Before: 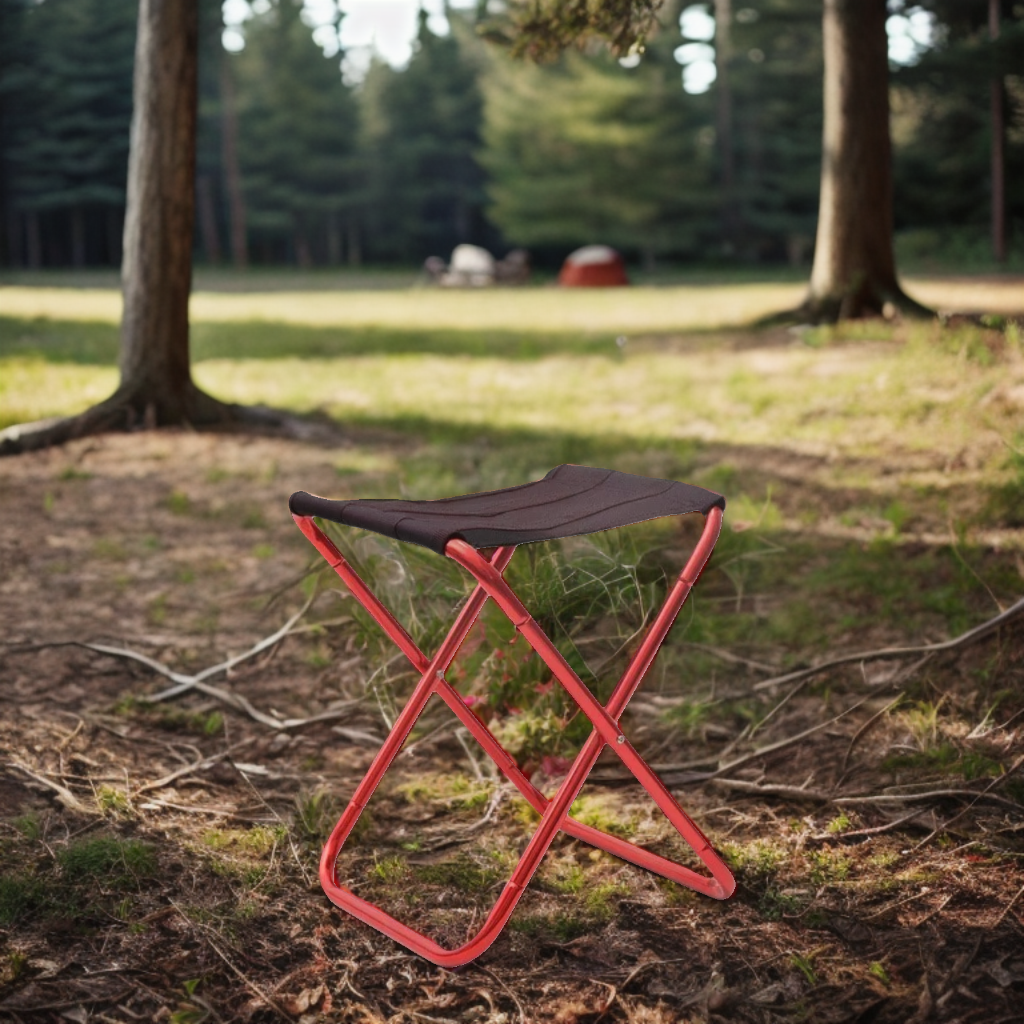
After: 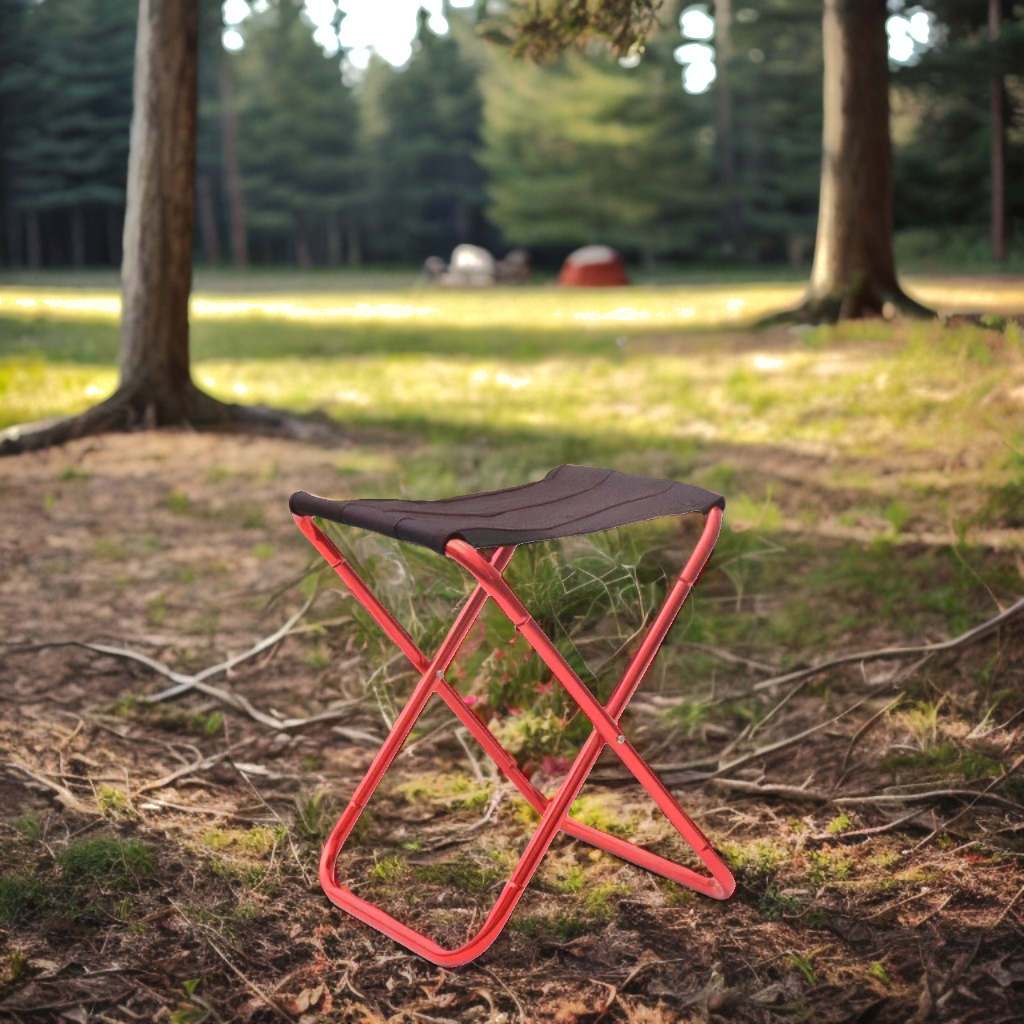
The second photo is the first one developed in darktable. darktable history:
exposure: exposure 0.493 EV, compensate highlight preservation false
shadows and highlights: shadows 25, highlights -70
